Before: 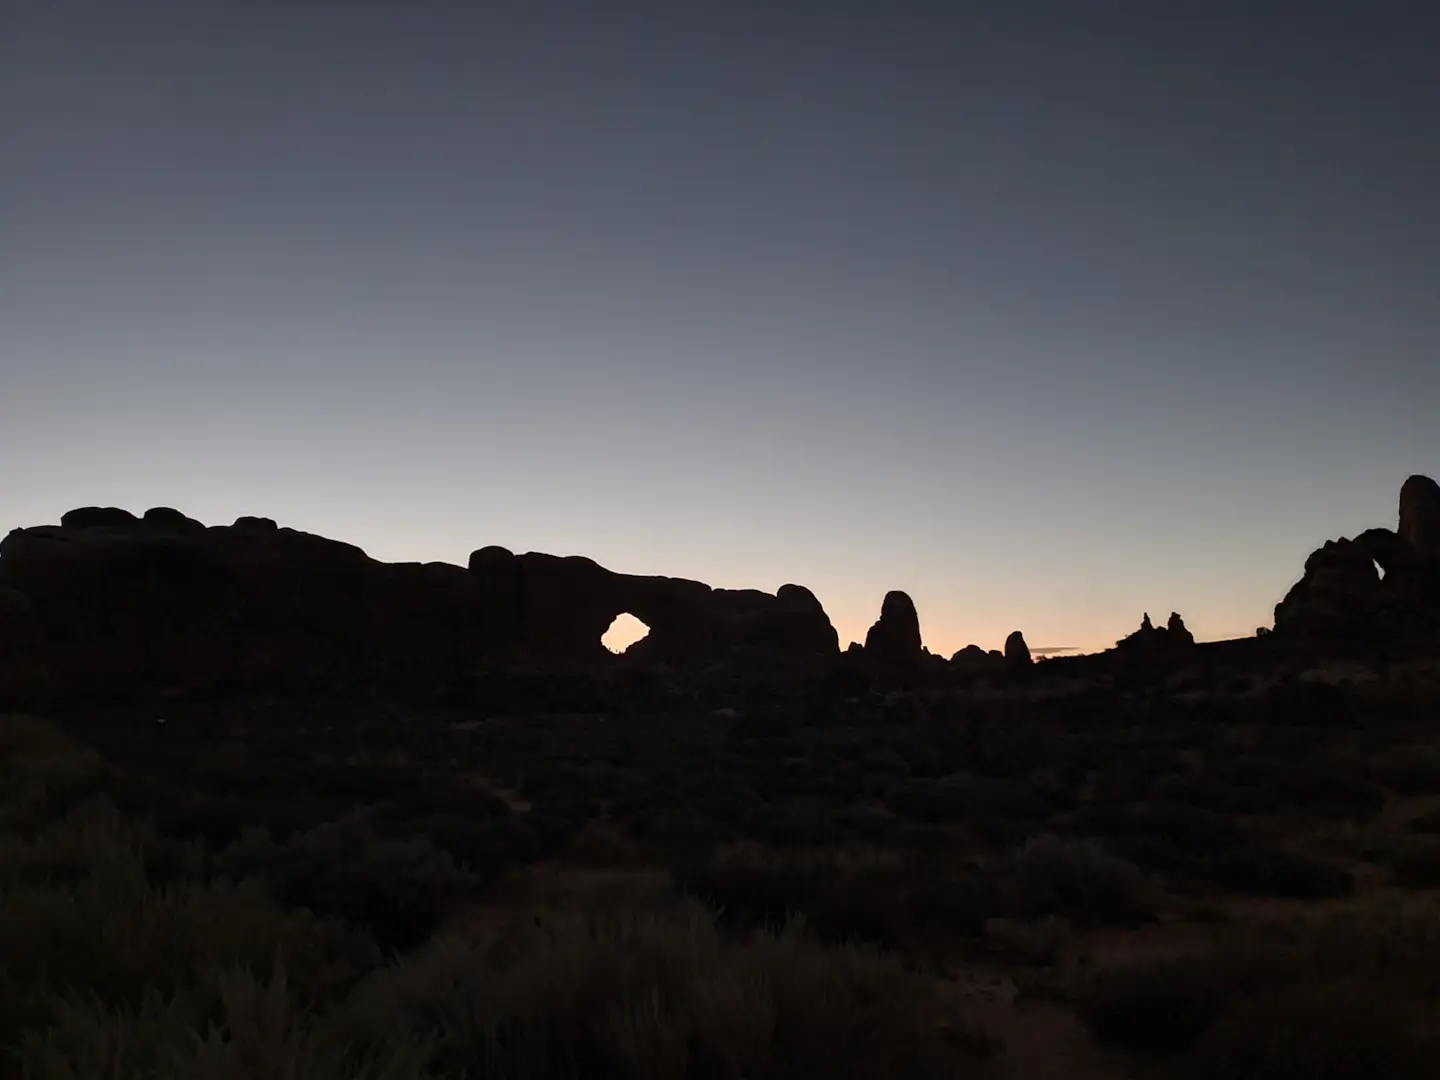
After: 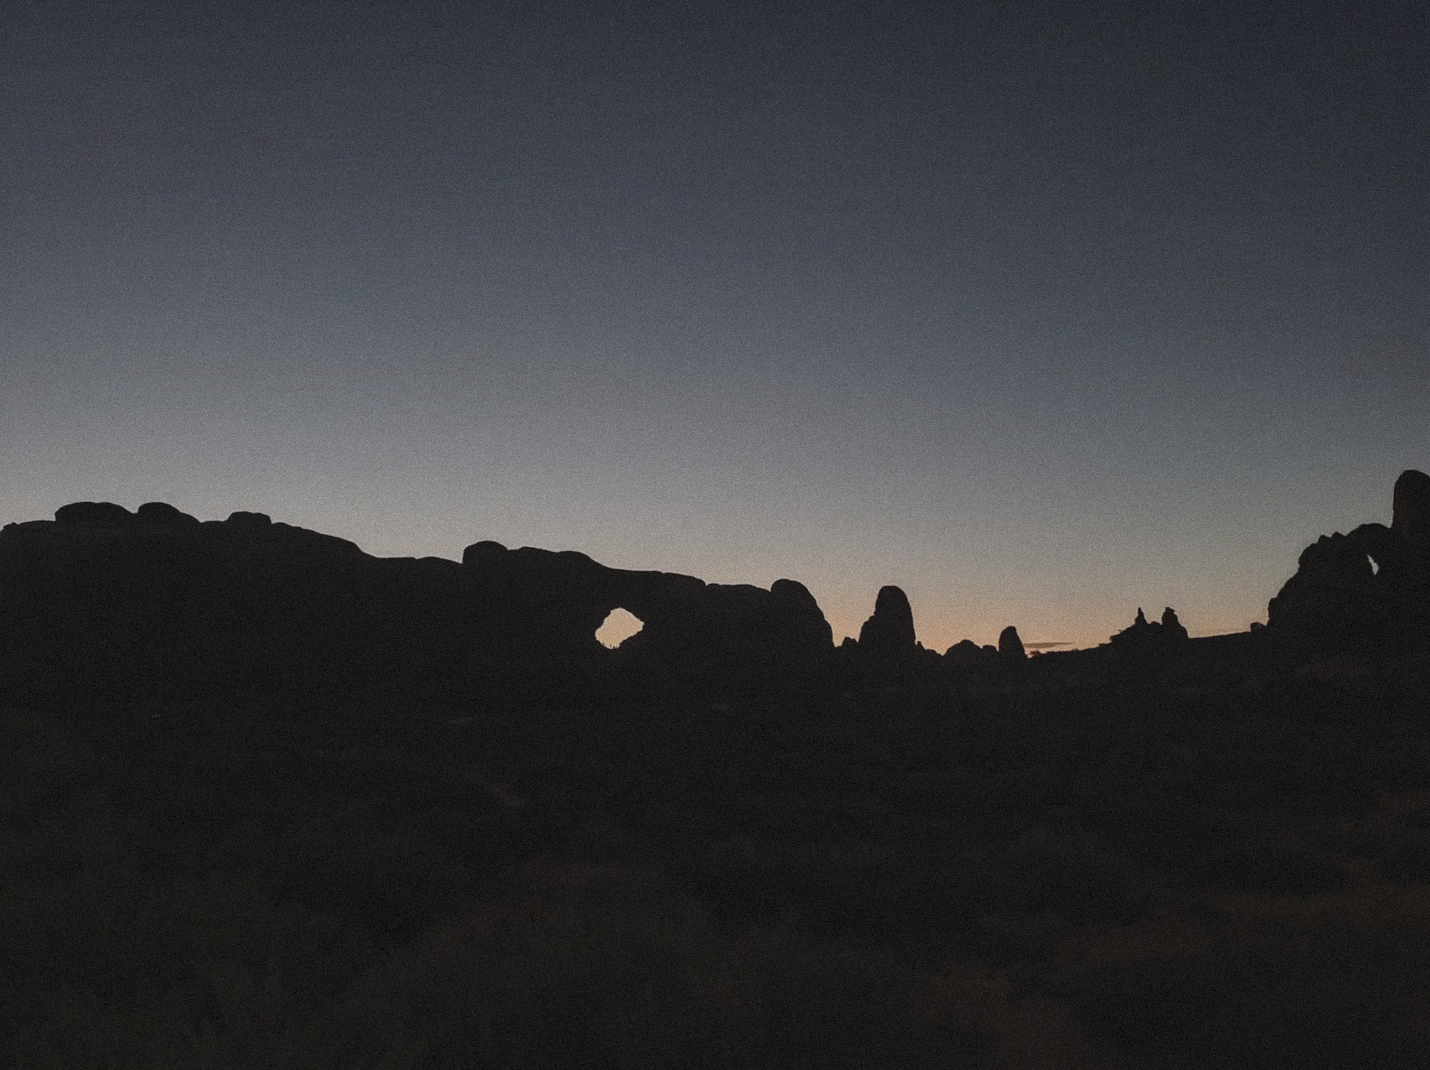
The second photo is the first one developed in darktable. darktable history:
local contrast: on, module defaults
crop: left 0.434%, top 0.485%, right 0.244%, bottom 0.386%
grain: mid-tones bias 0%
exposure: black level correction -0.016, exposure -1.018 EV, compensate highlight preservation false
